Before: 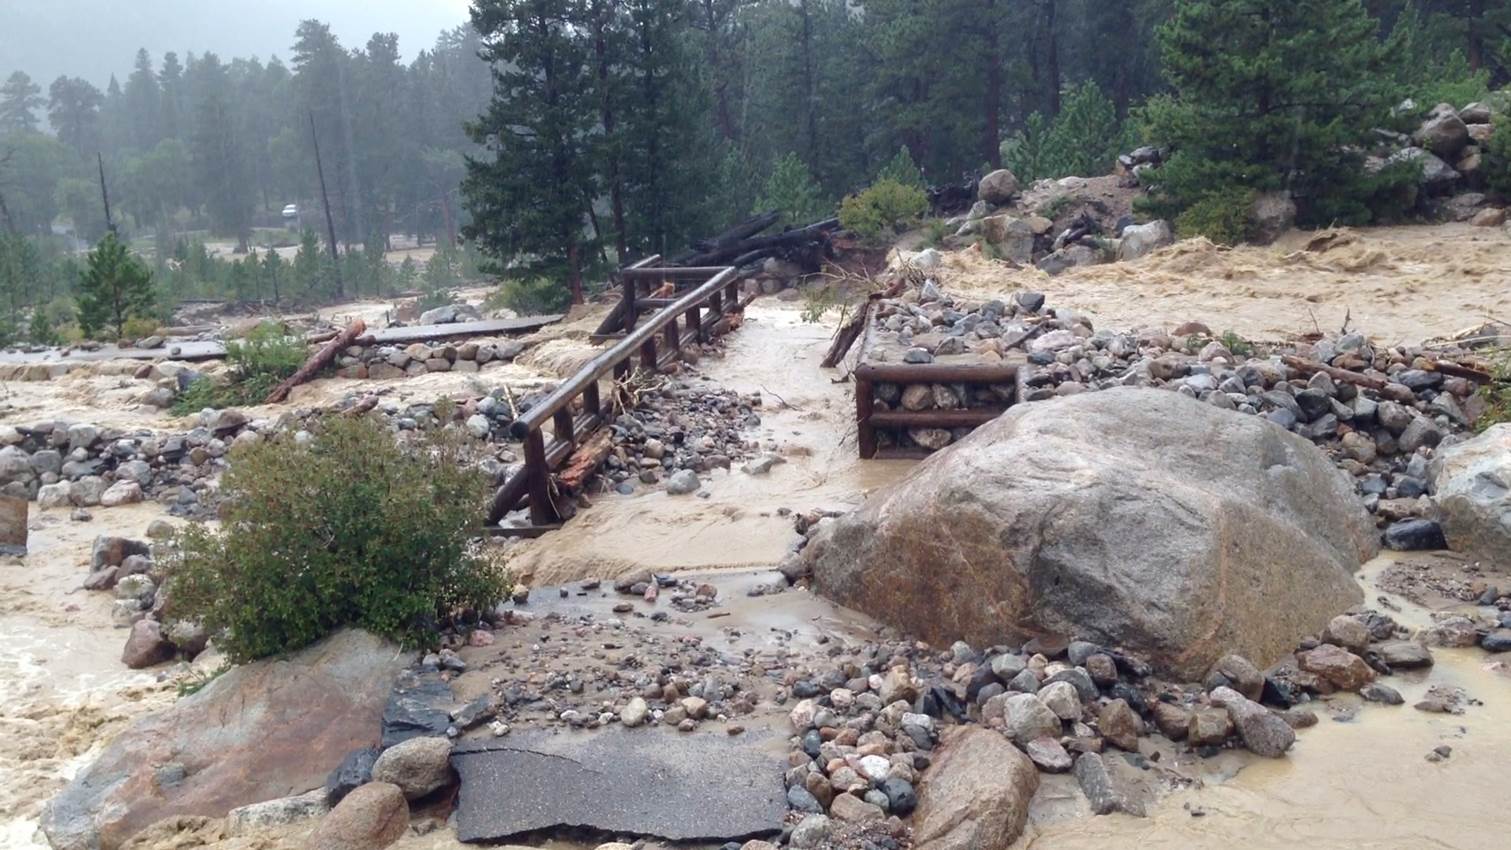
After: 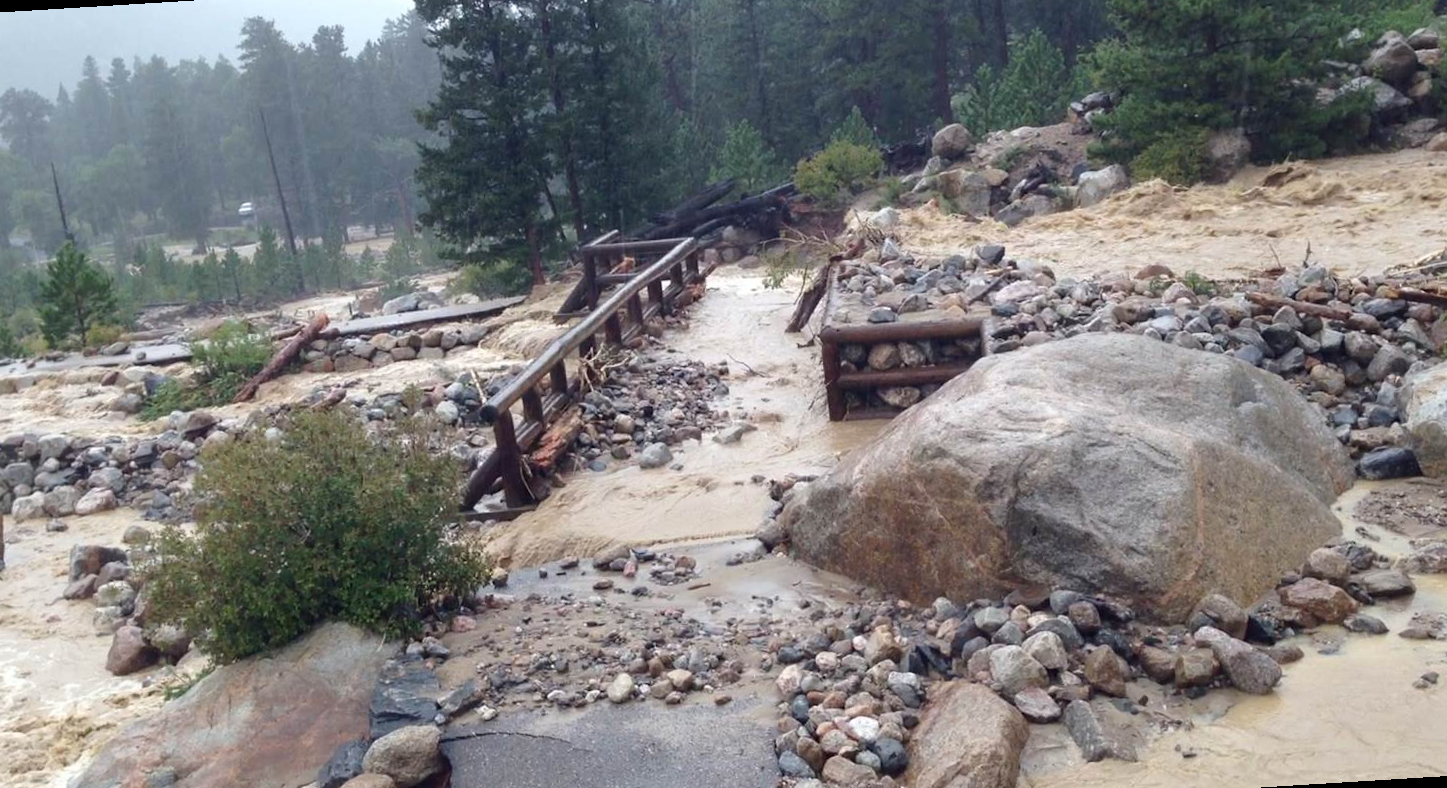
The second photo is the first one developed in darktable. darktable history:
rotate and perspective: rotation -3.52°, crop left 0.036, crop right 0.964, crop top 0.081, crop bottom 0.919
